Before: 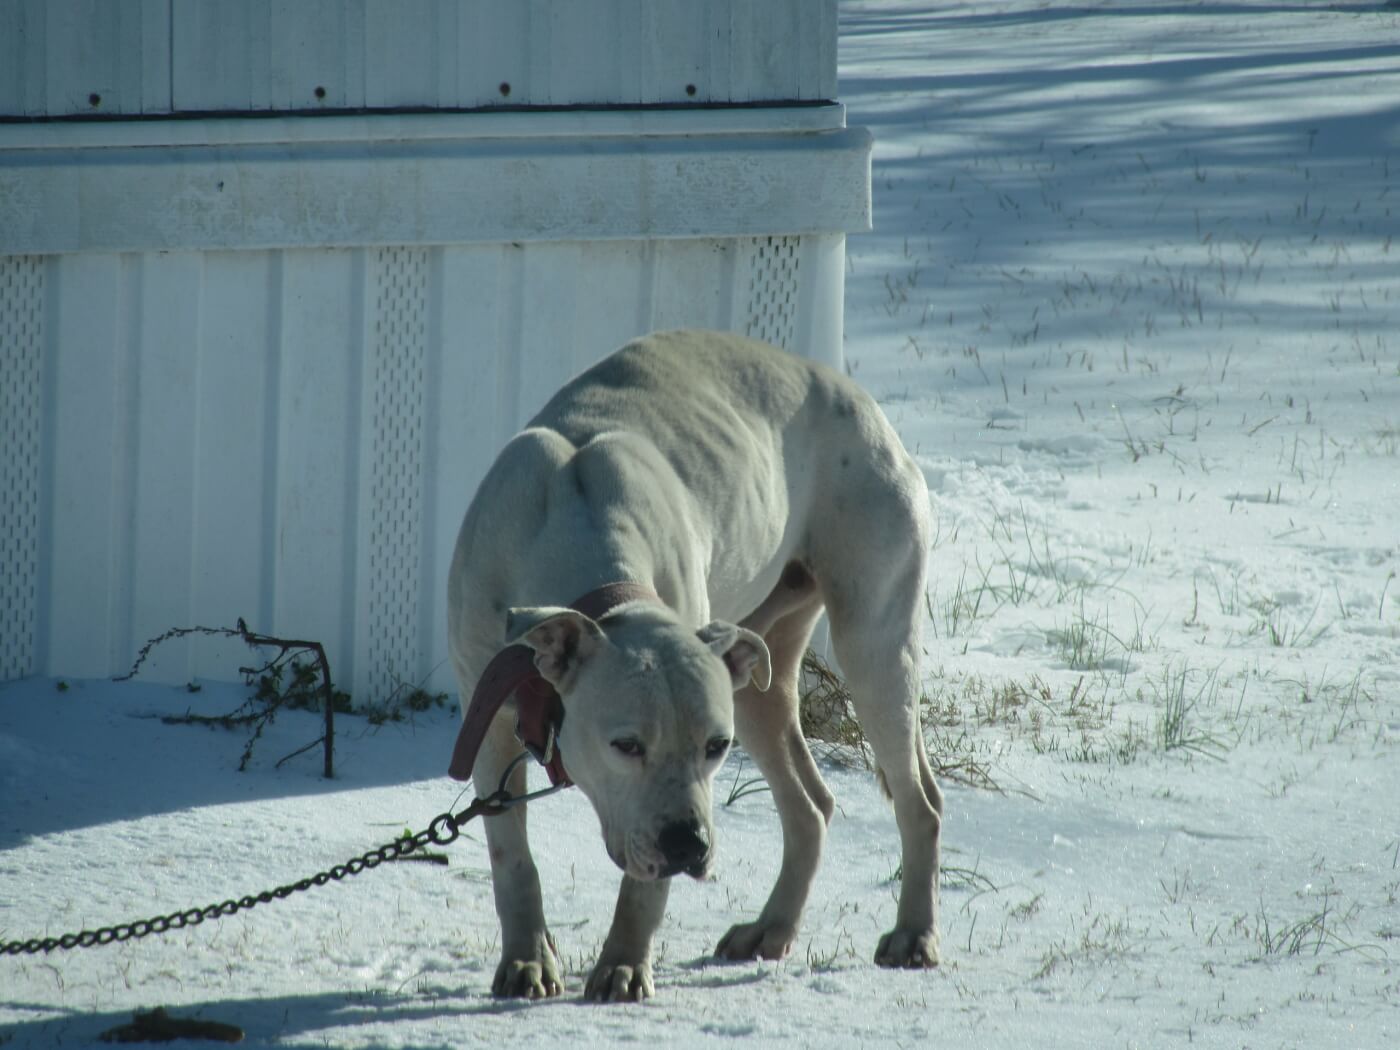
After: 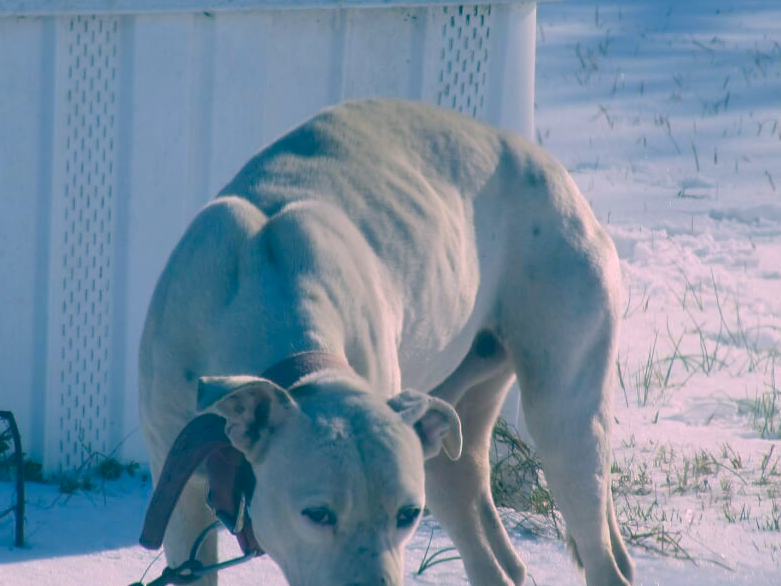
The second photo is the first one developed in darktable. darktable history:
base curve: curves: ch0 [(0, 0) (0.283, 0.295) (1, 1)], preserve colors none
color correction: highlights a* 17.03, highlights b* 0.205, shadows a* -15.38, shadows b* -14.56, saturation 1.5
crop and rotate: left 22.13%, top 22.054%, right 22.026%, bottom 22.102%
contrast brightness saturation: contrast -0.15, brightness 0.05, saturation -0.12
